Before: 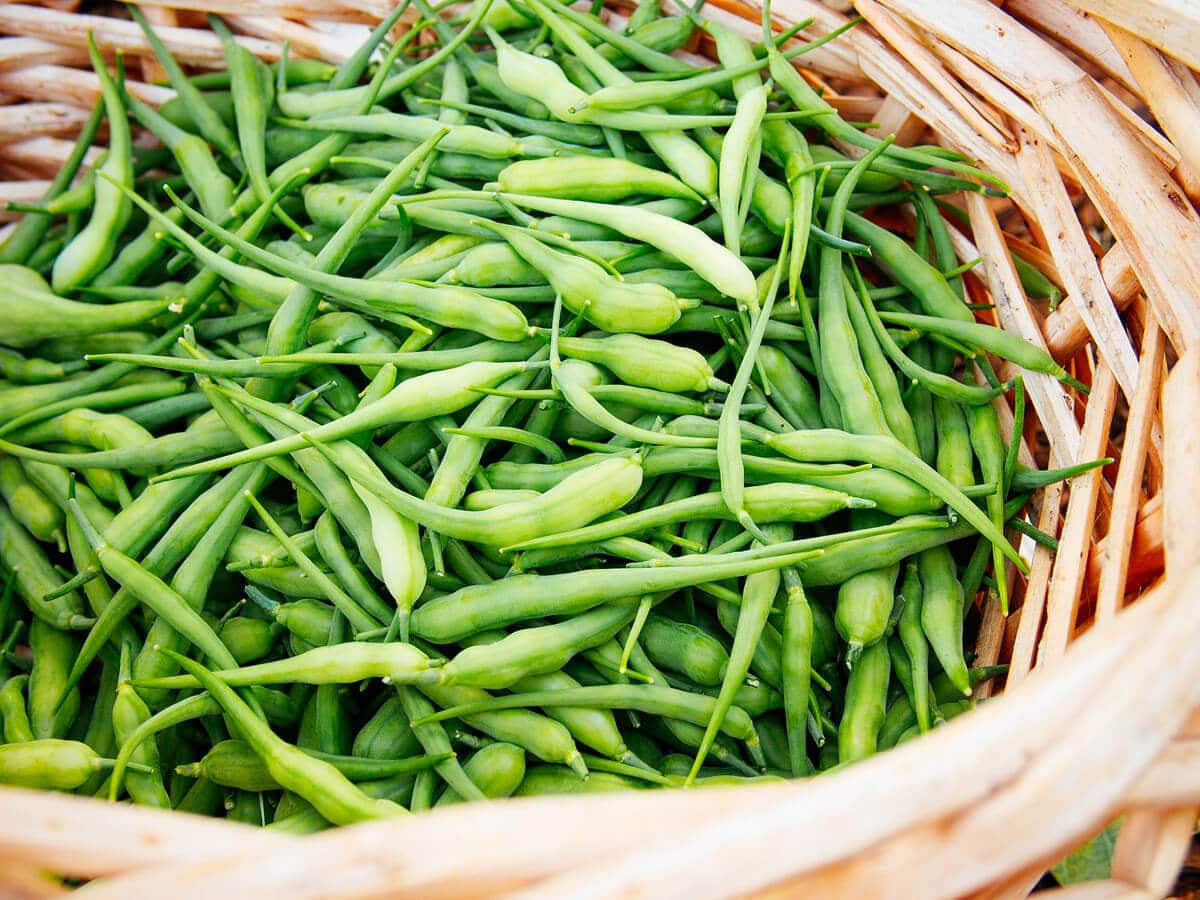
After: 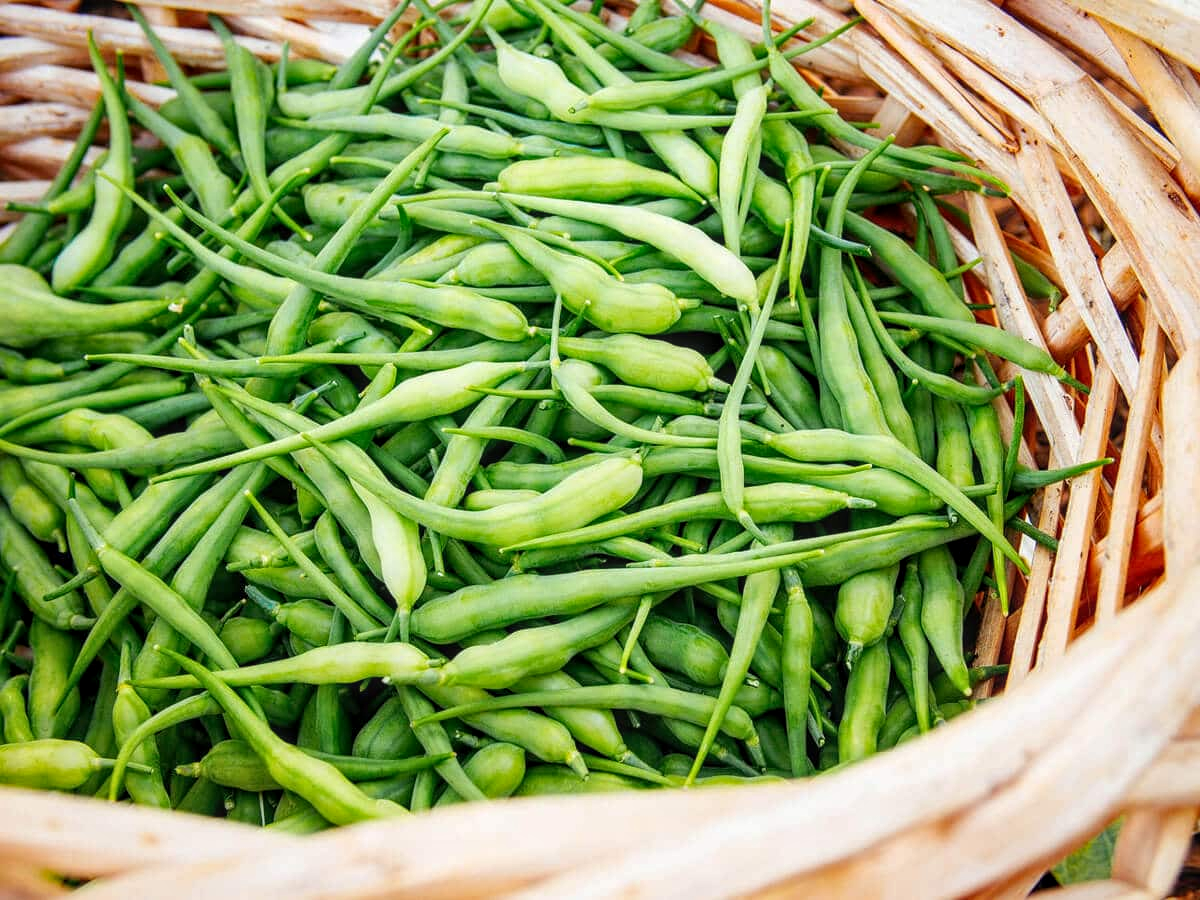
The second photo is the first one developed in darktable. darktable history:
white balance: emerald 1
local contrast: on, module defaults
